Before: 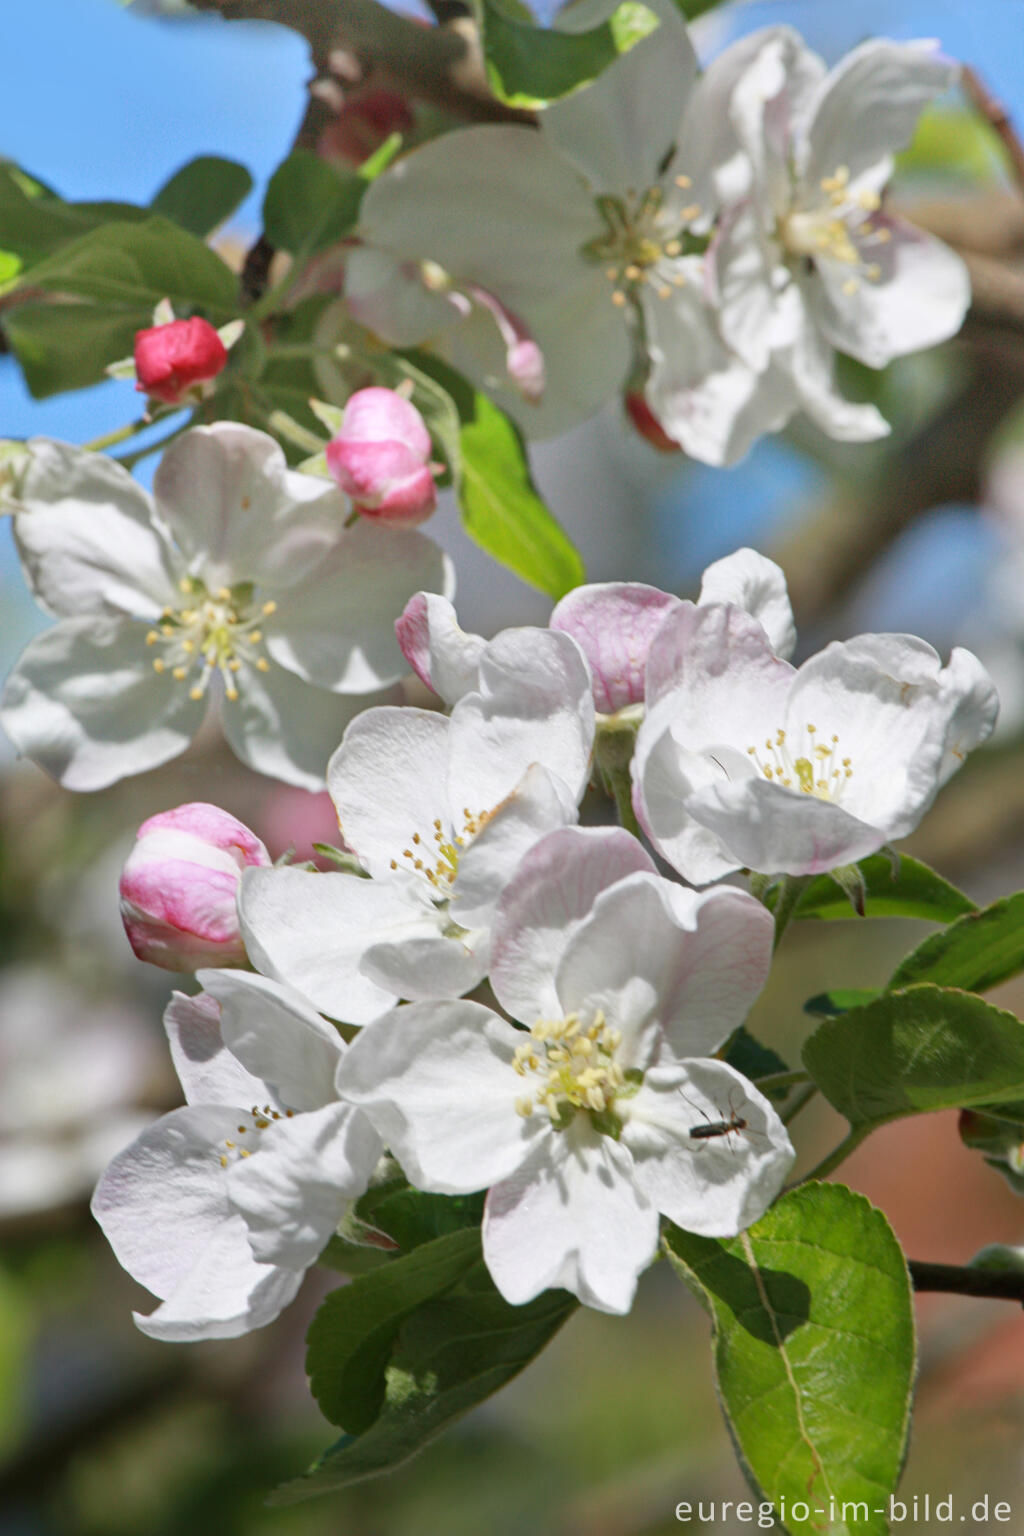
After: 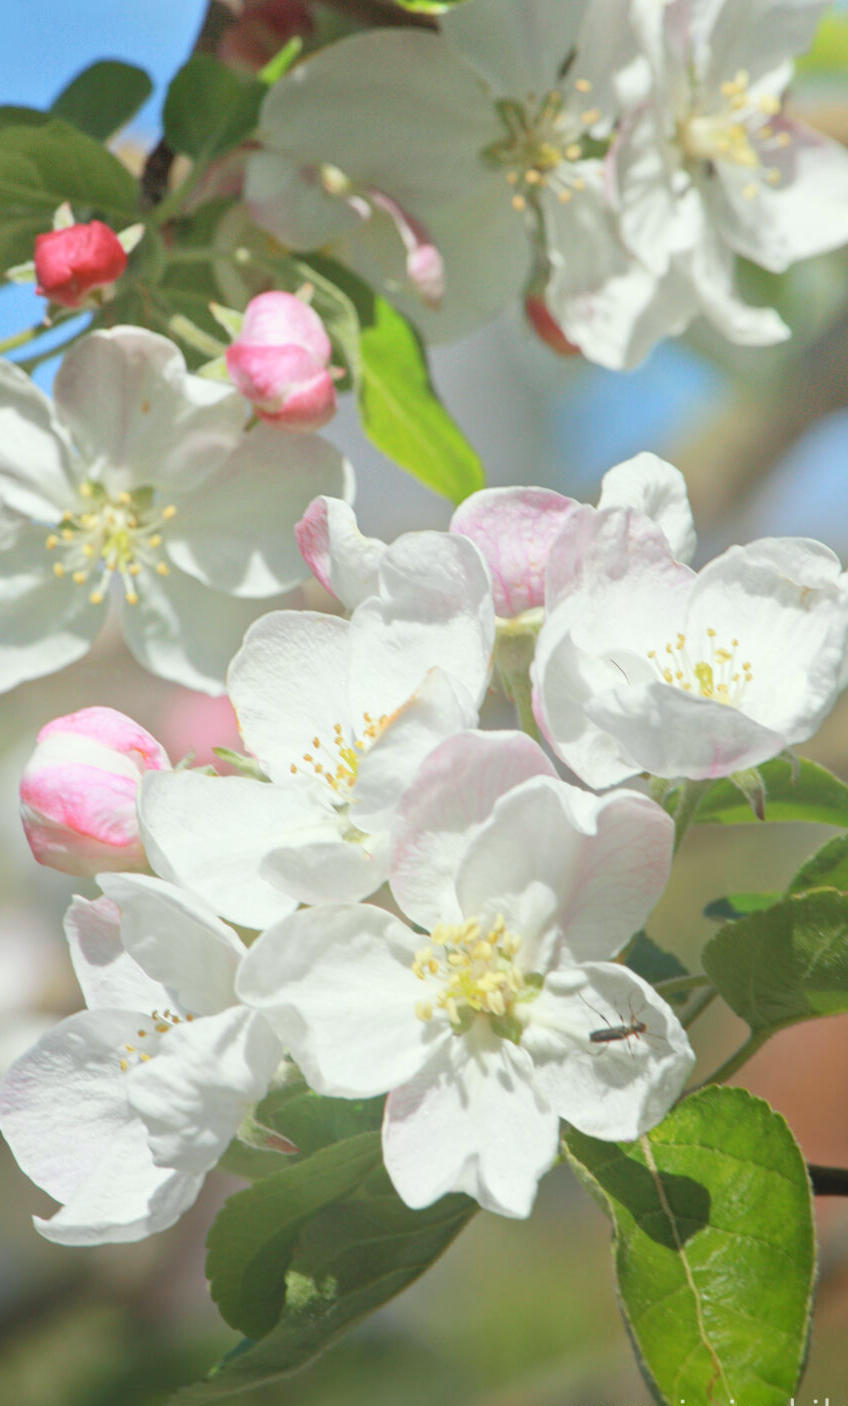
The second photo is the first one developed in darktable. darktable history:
bloom: size 40%
crop: left 9.807%, top 6.259%, right 7.334%, bottom 2.177%
color correction: highlights a* -4.73, highlights b* 5.06, saturation 0.97
